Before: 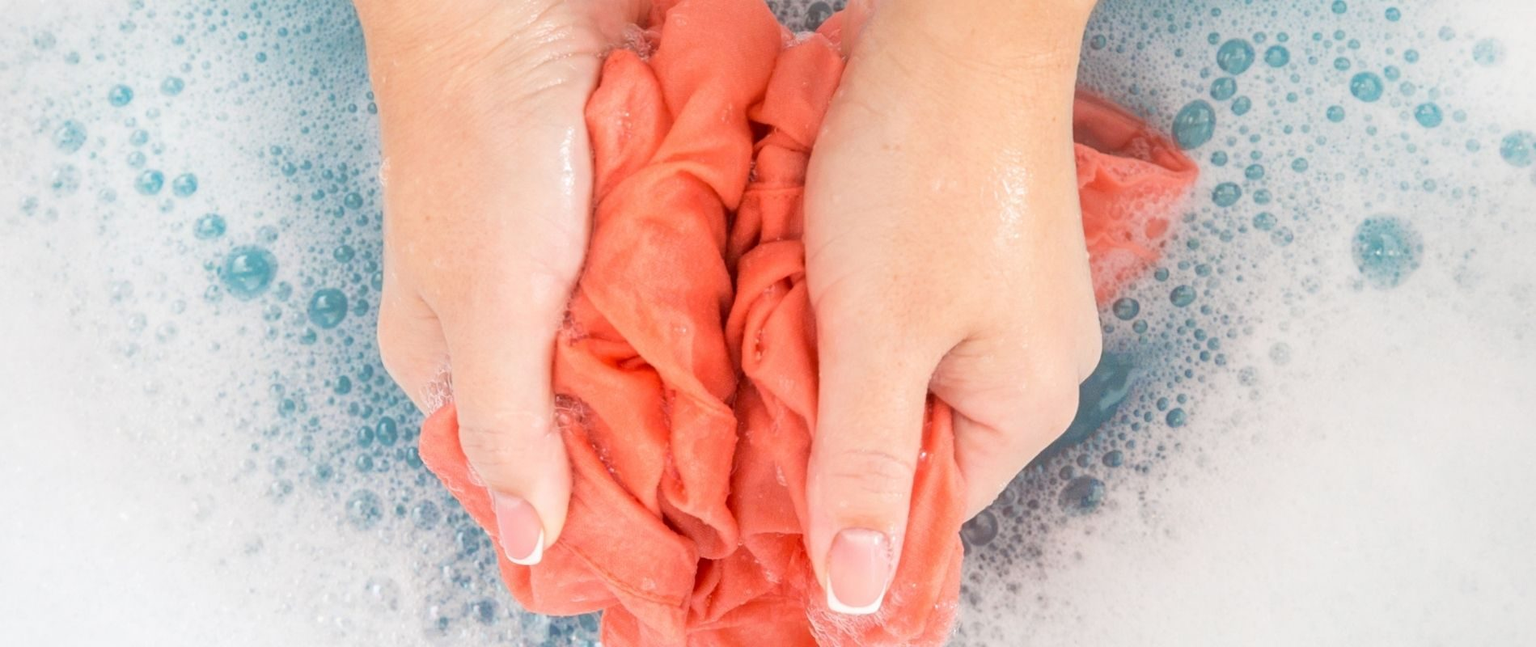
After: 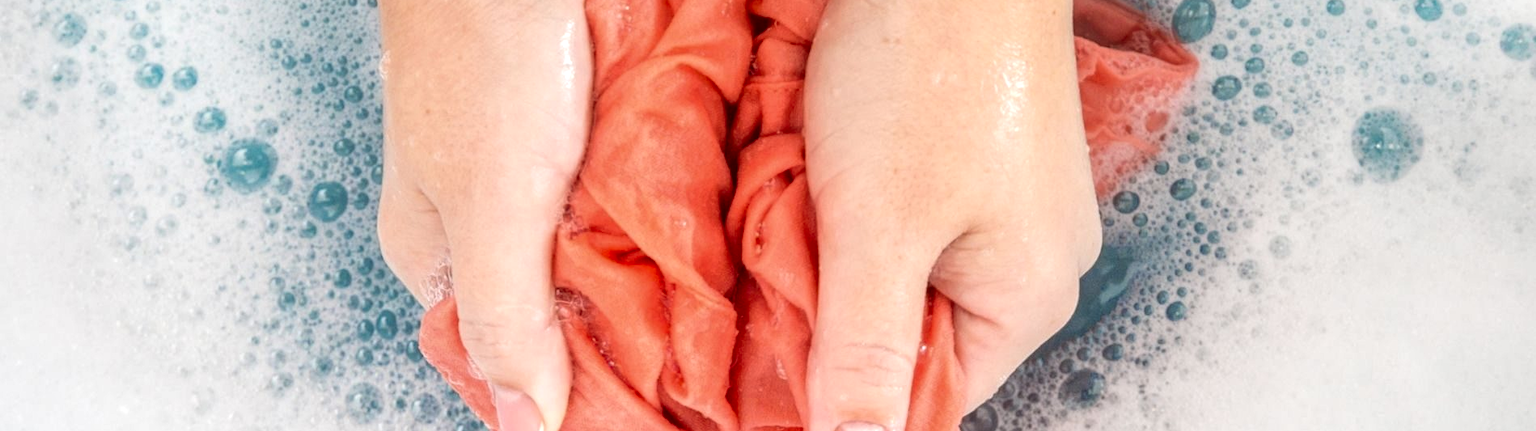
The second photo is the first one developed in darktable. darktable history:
crop: top 16.549%, bottom 16.749%
local contrast: highlights 26%, detail 150%
